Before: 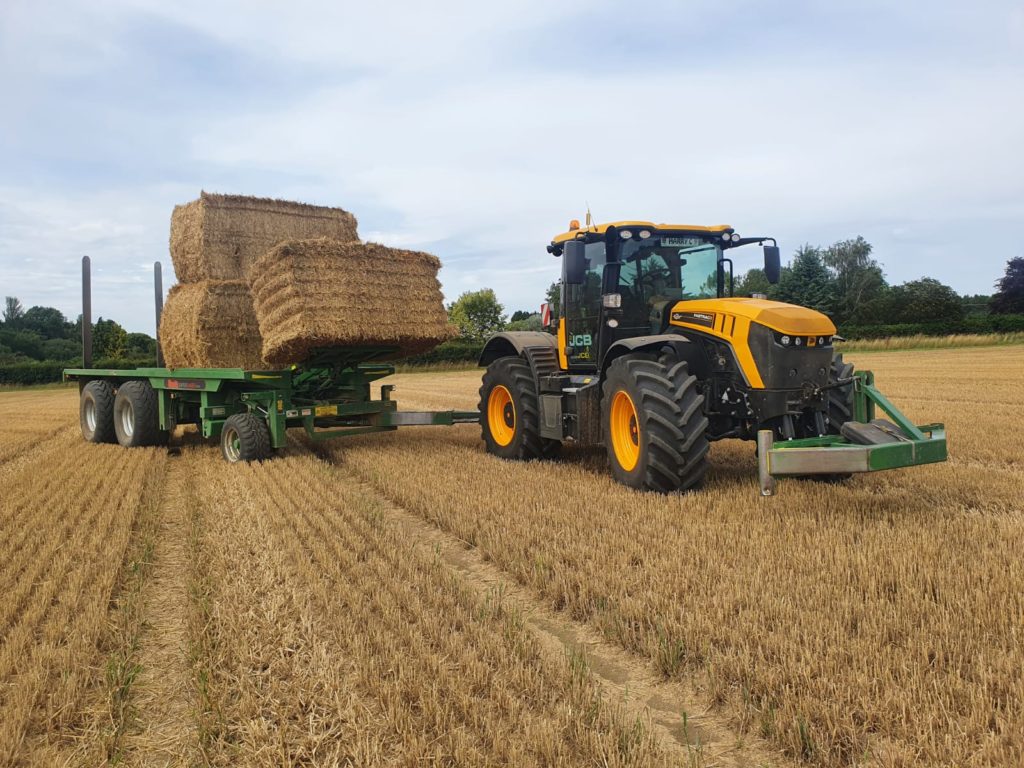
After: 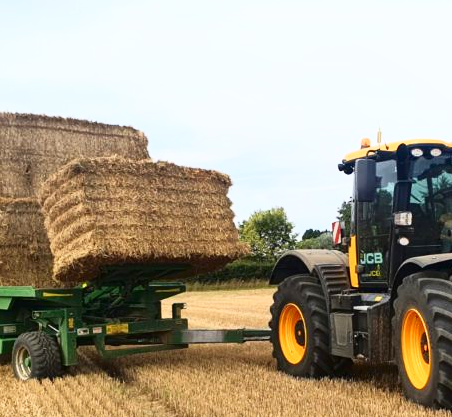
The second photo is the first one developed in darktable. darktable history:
crop: left 20.416%, top 10.8%, right 35.369%, bottom 34.835%
tone equalizer: on, module defaults
shadows and highlights: shadows -63.5, white point adjustment -5.13, highlights 61.83
contrast brightness saturation: contrast 0.2, brightness 0.166, saturation 0.218
